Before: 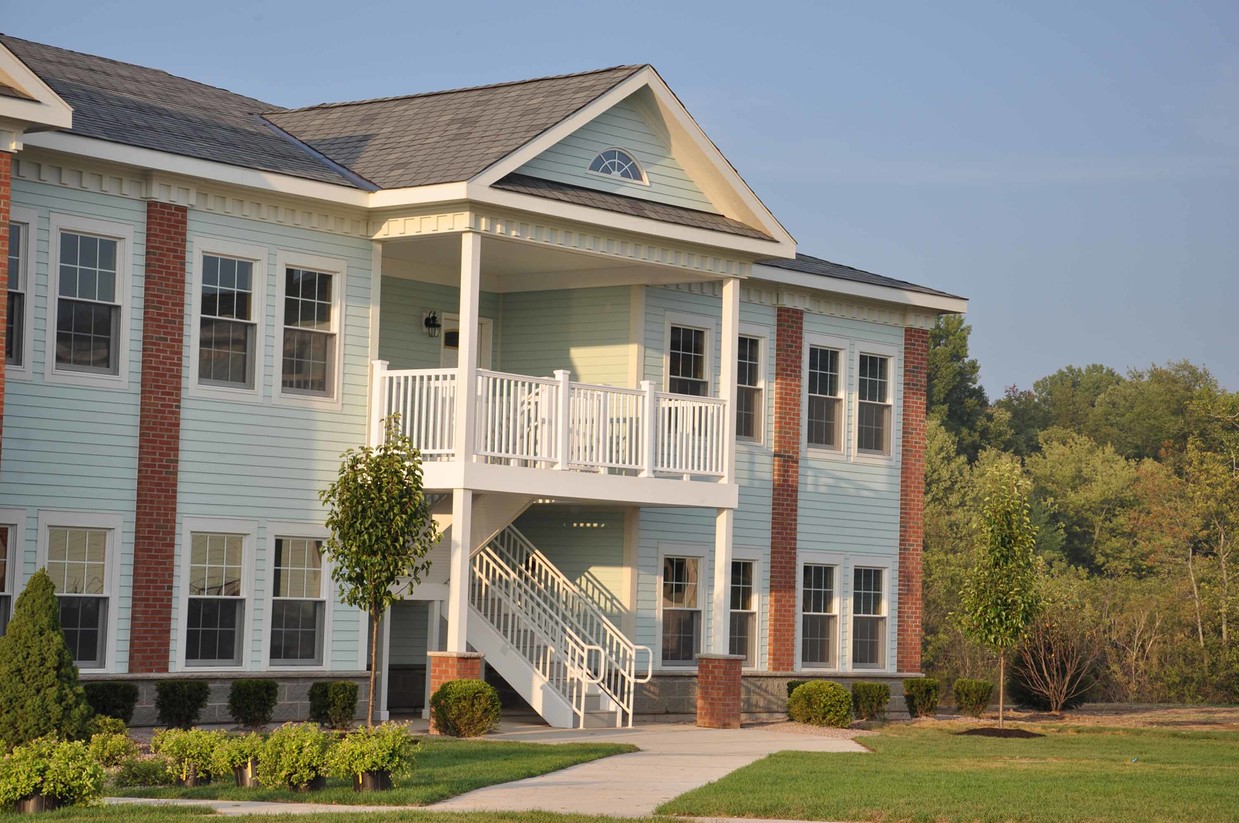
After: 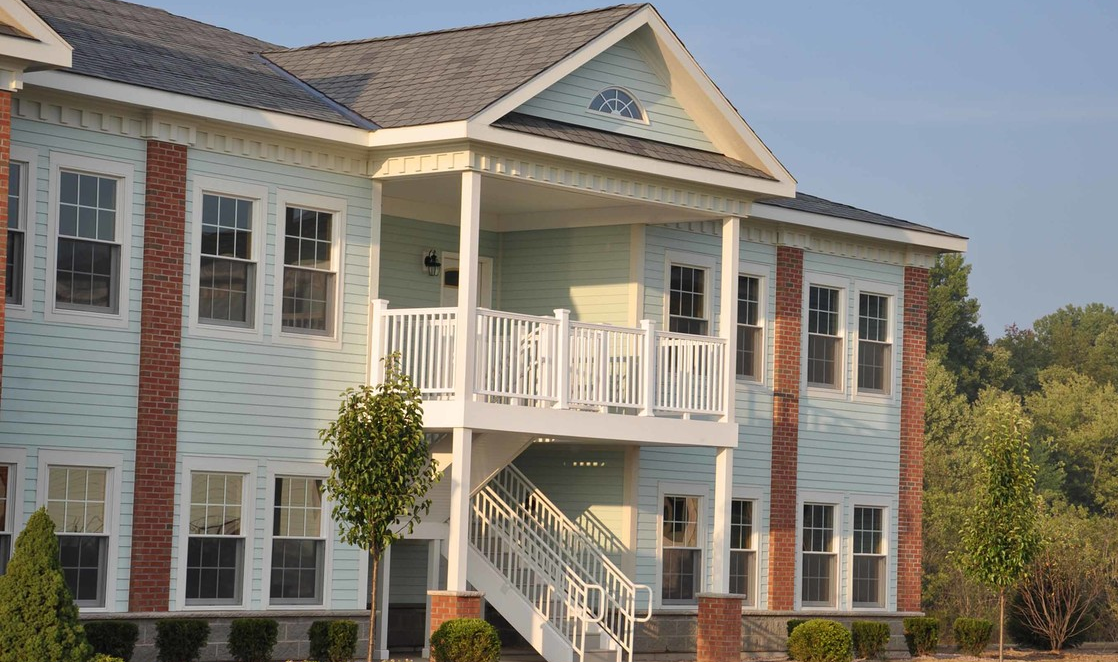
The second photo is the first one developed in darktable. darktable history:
crop: top 7.421%, right 9.744%, bottom 12.076%
